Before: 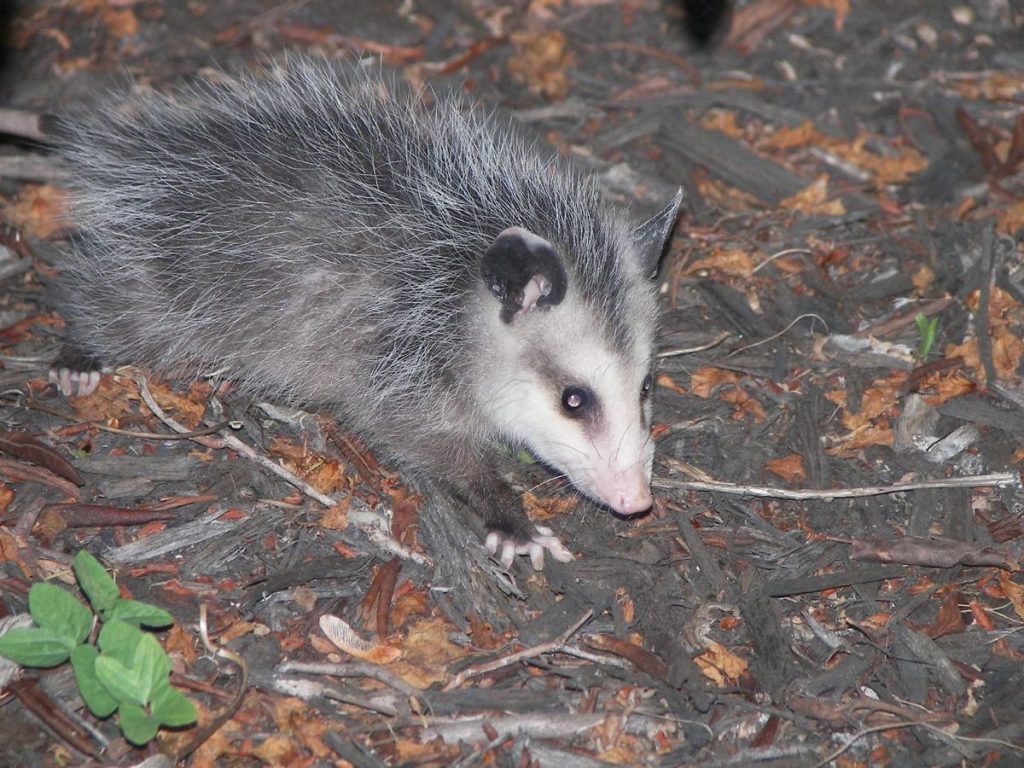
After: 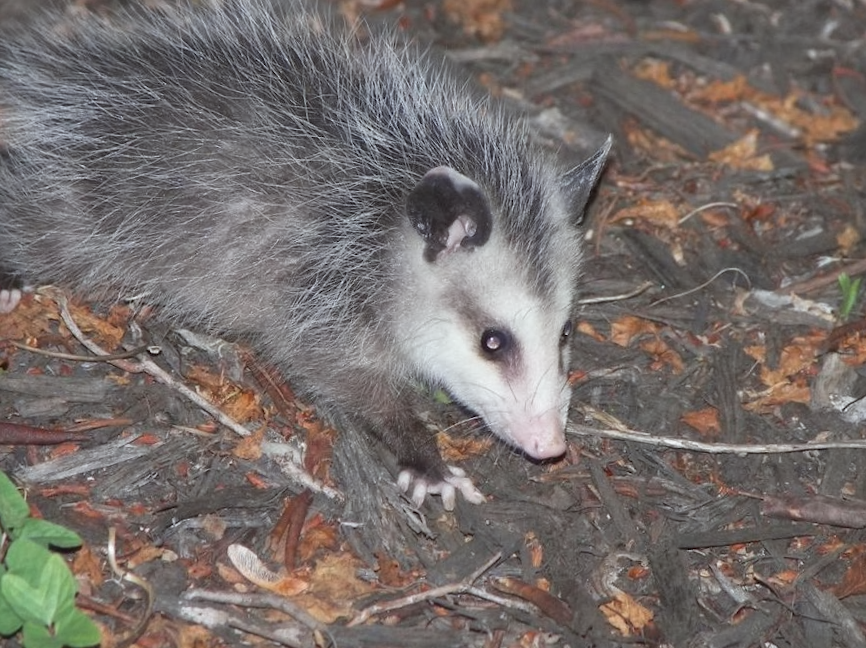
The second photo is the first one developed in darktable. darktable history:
contrast equalizer: octaves 7, y [[0.5 ×6], [0.5 ×6], [0.5 ×6], [0 ×6], [0, 0.039, 0.251, 0.29, 0.293, 0.292]], mix 0.306
crop and rotate: angle -2.88°, left 5.119%, top 5.213%, right 4.695%, bottom 4.761%
color correction: highlights a* -2.73, highlights b* -1.94, shadows a* 2.2, shadows b* 2.9
